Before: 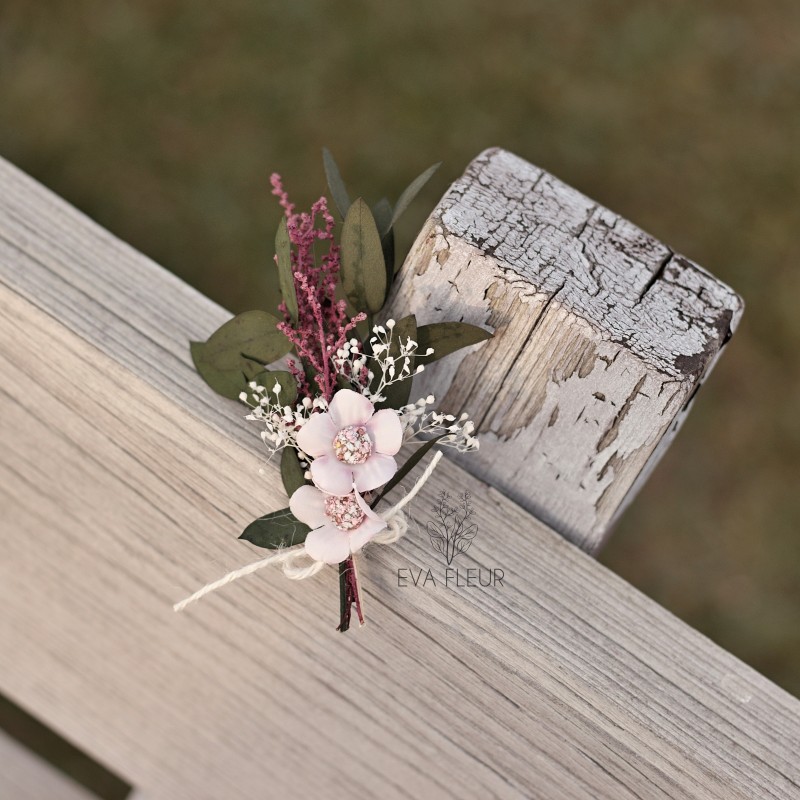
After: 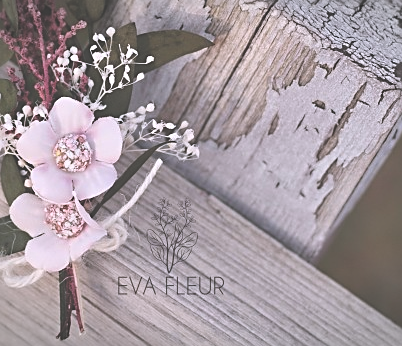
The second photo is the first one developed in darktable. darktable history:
exposure: black level correction -0.062, exposure -0.05 EV, compensate highlight preservation false
crop: left 35.03%, top 36.625%, right 14.663%, bottom 20.057%
vignetting: fall-off start 100%, brightness -0.282, width/height ratio 1.31
white balance: red 1.004, blue 1.096
sharpen: on, module defaults
color correction: saturation 1.11
